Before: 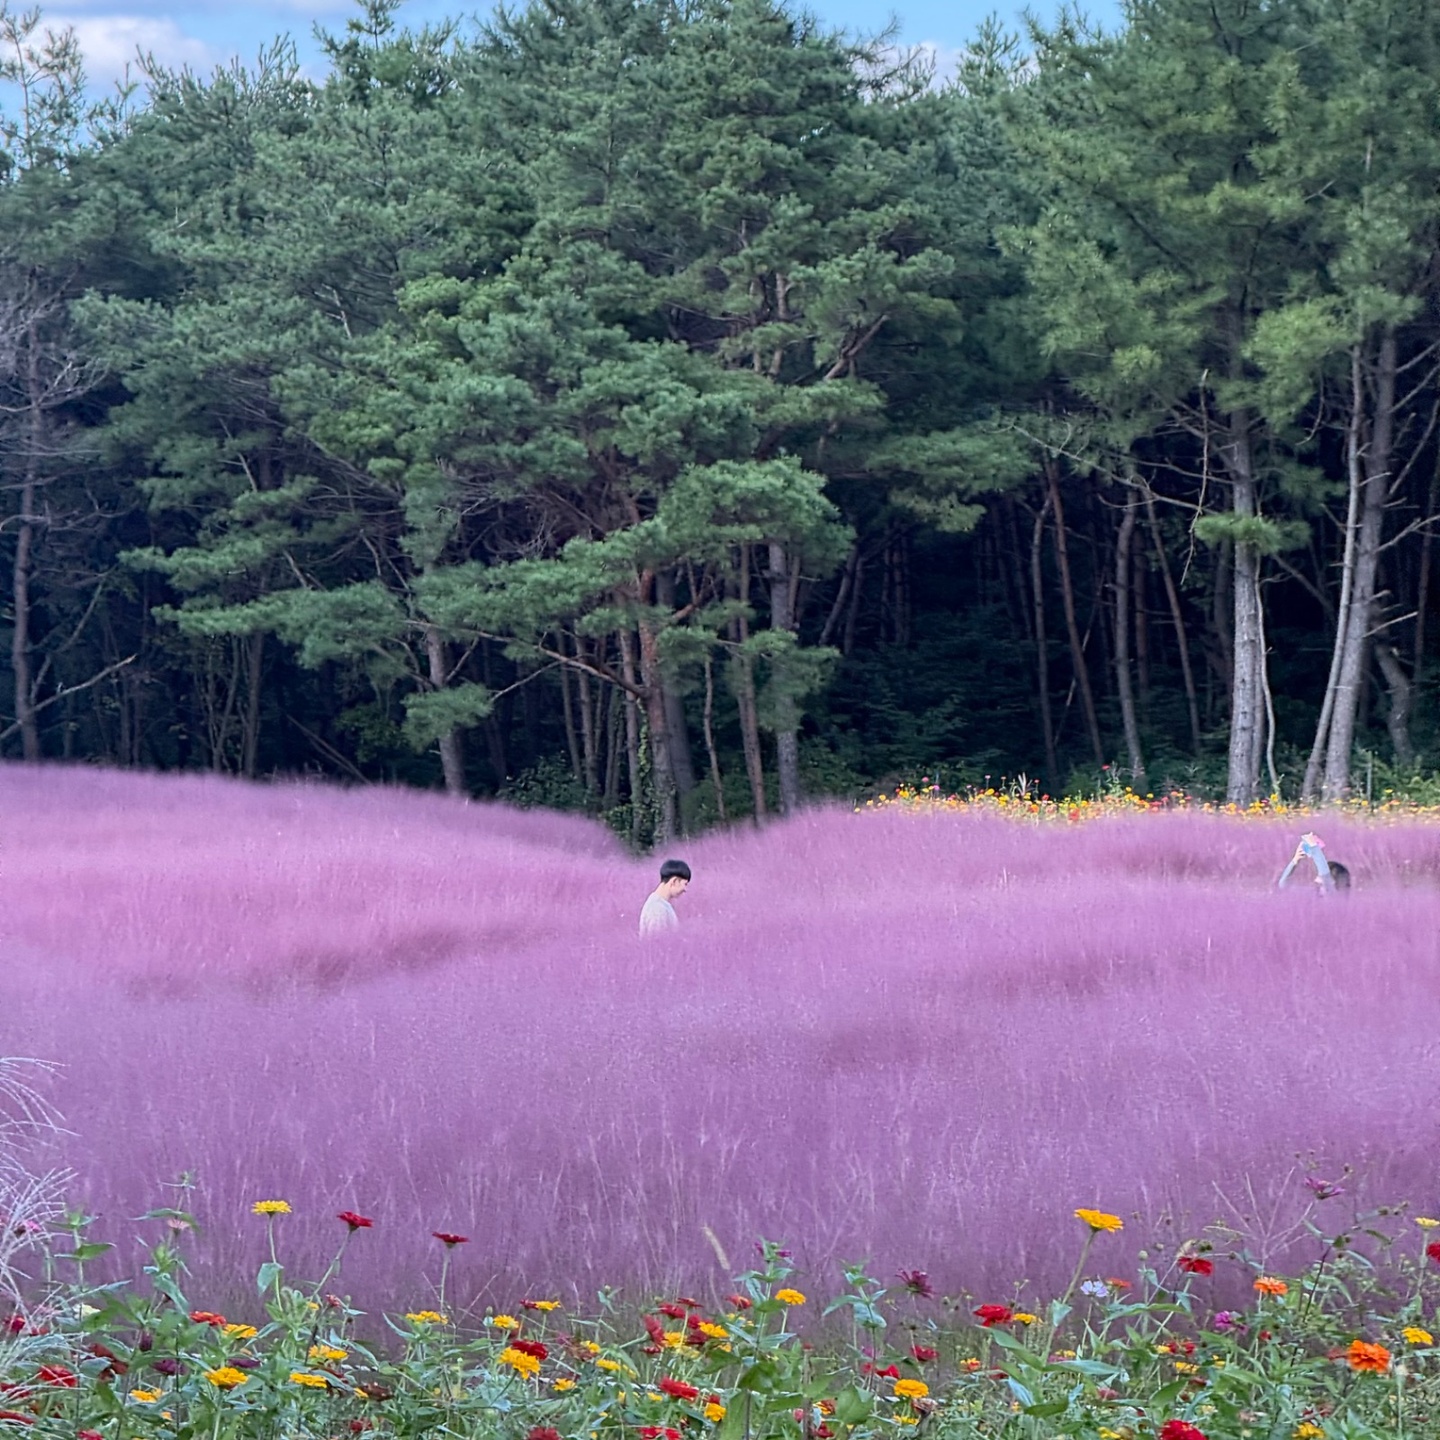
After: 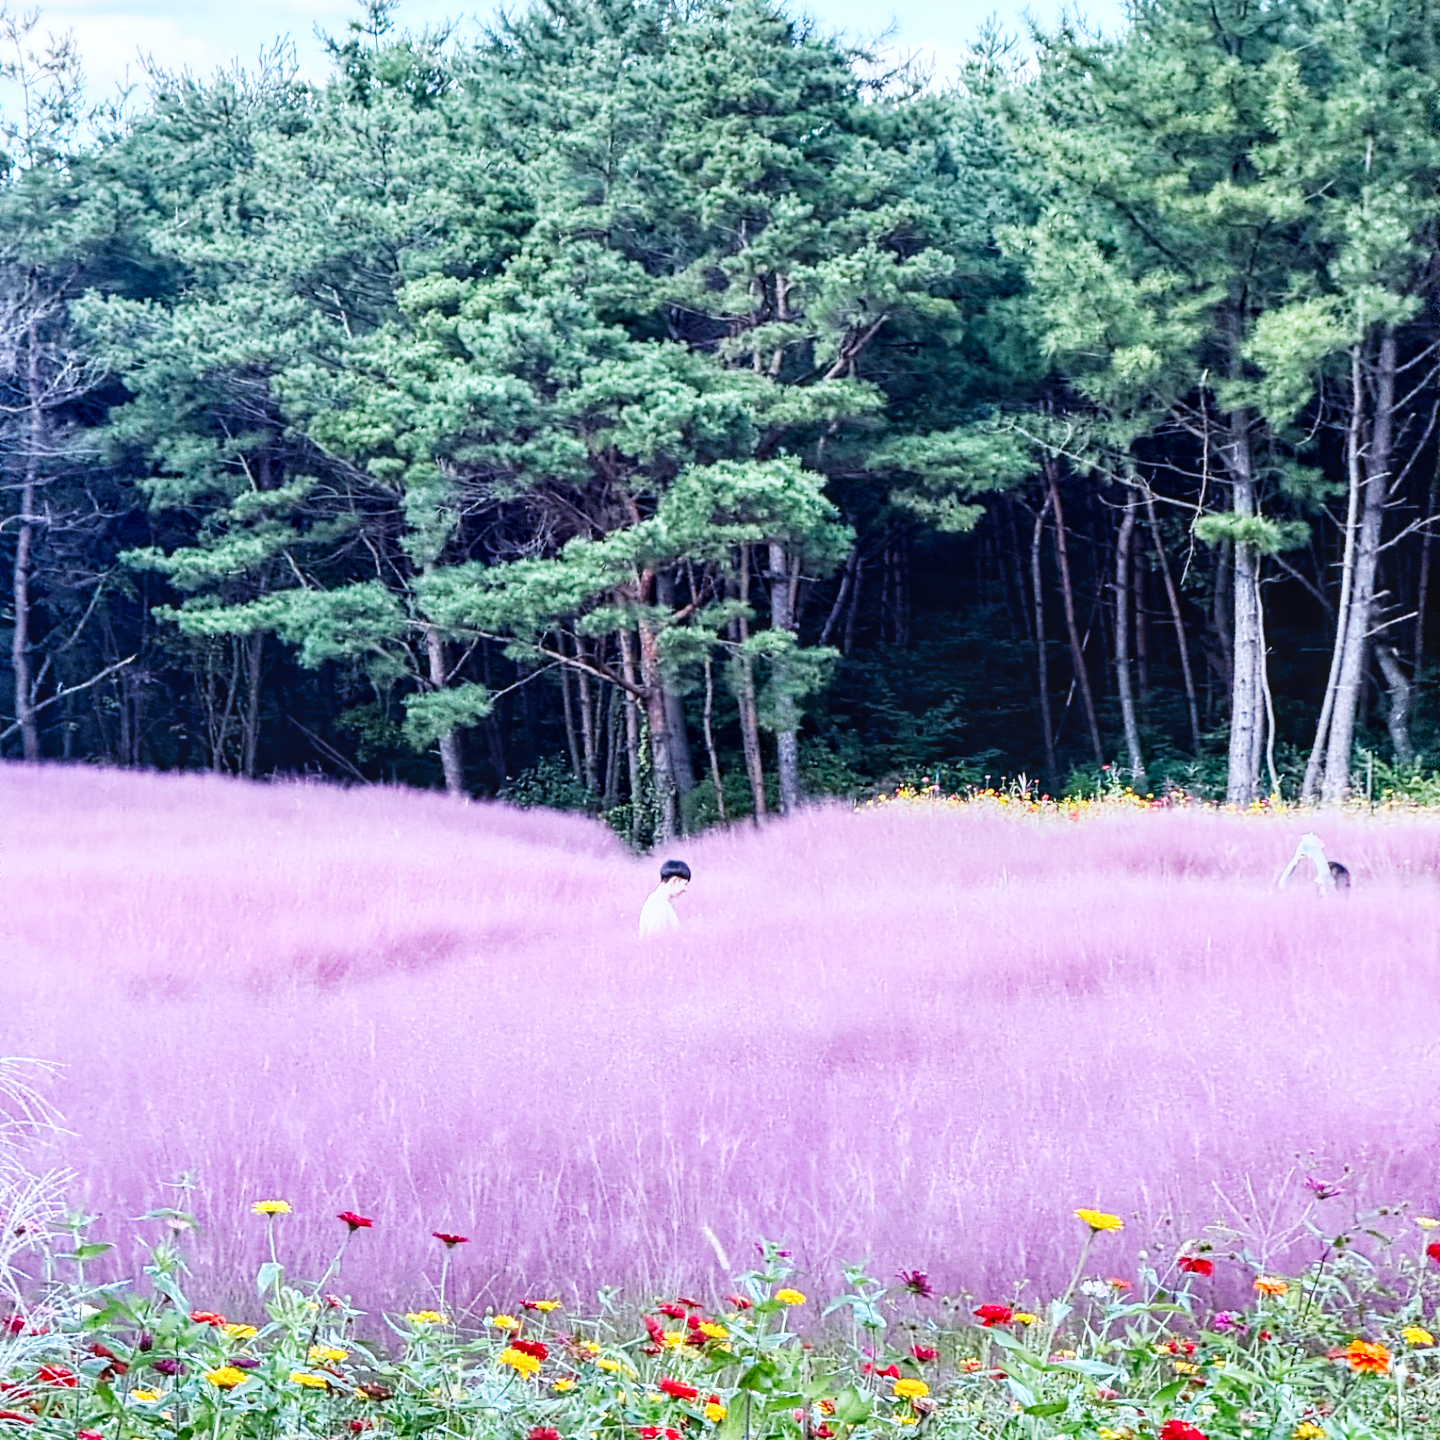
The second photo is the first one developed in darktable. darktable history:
color correction: highlights a* -0.137, highlights b* -5.91, shadows a* -0.137, shadows b* -0.137
base curve: curves: ch0 [(0, 0) (0.007, 0.004) (0.027, 0.03) (0.046, 0.07) (0.207, 0.54) (0.442, 0.872) (0.673, 0.972) (1, 1)], preserve colors none
local contrast: on, module defaults
